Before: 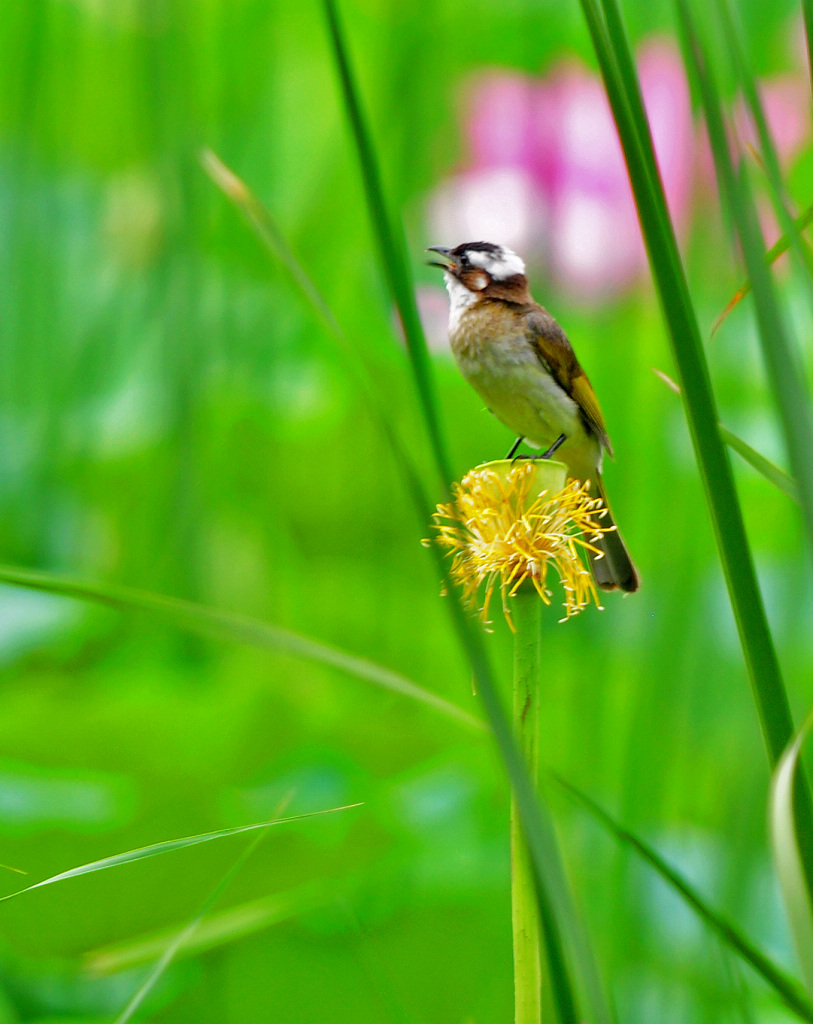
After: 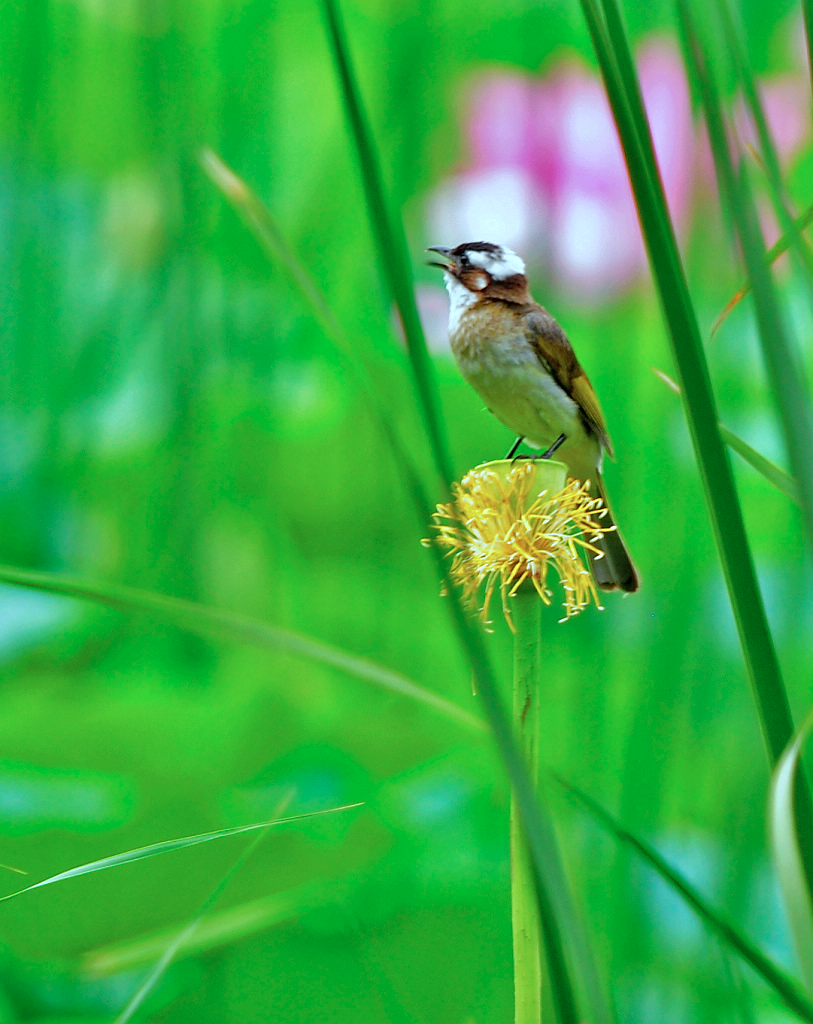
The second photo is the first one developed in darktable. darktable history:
exposure: compensate exposure bias true, compensate highlight preservation false
sharpen: amount 0.202
color correction: highlights a* -11.34, highlights b* -14.99
